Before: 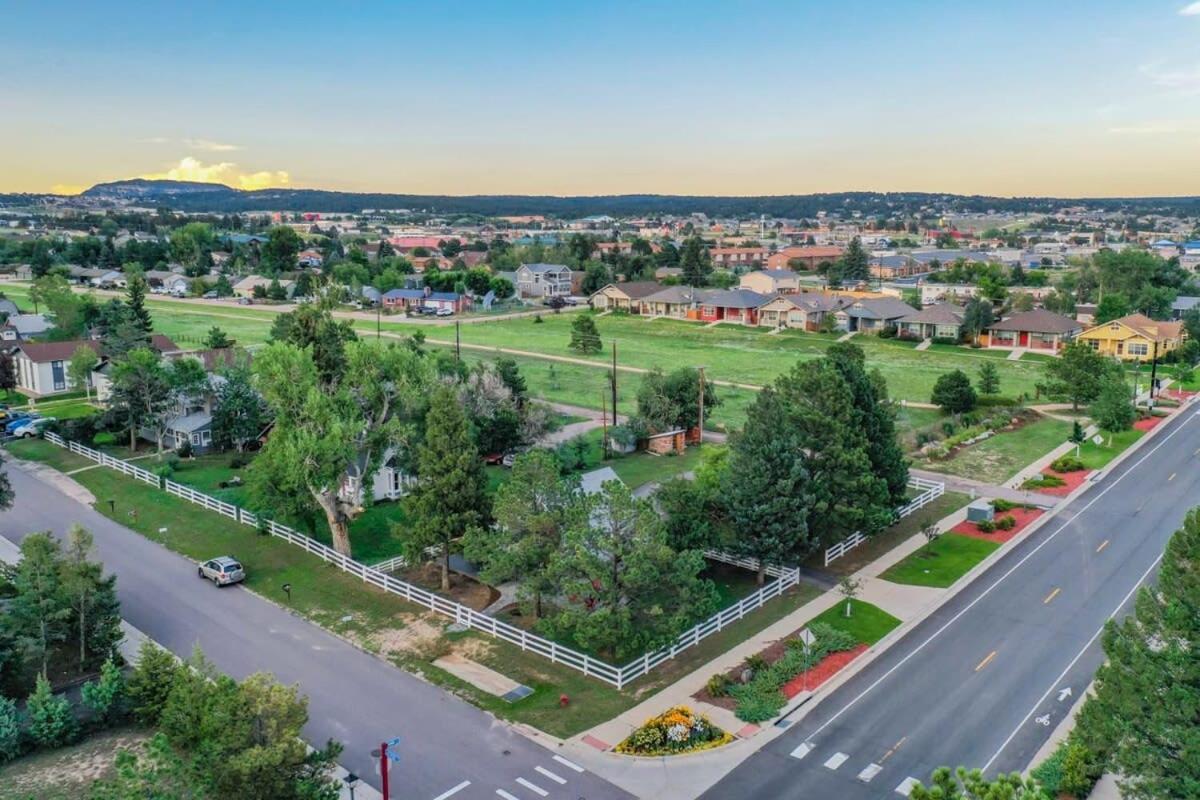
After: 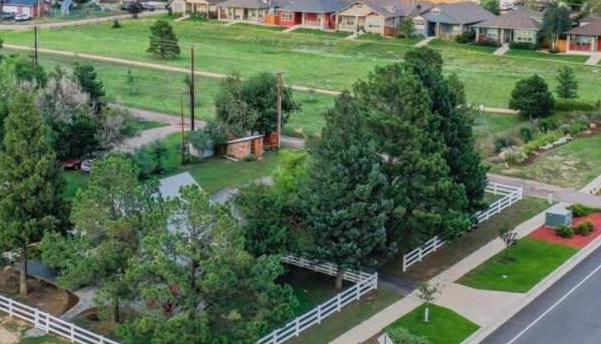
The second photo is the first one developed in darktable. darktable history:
crop: left 35.189%, top 36.994%, right 14.649%, bottom 19.963%
